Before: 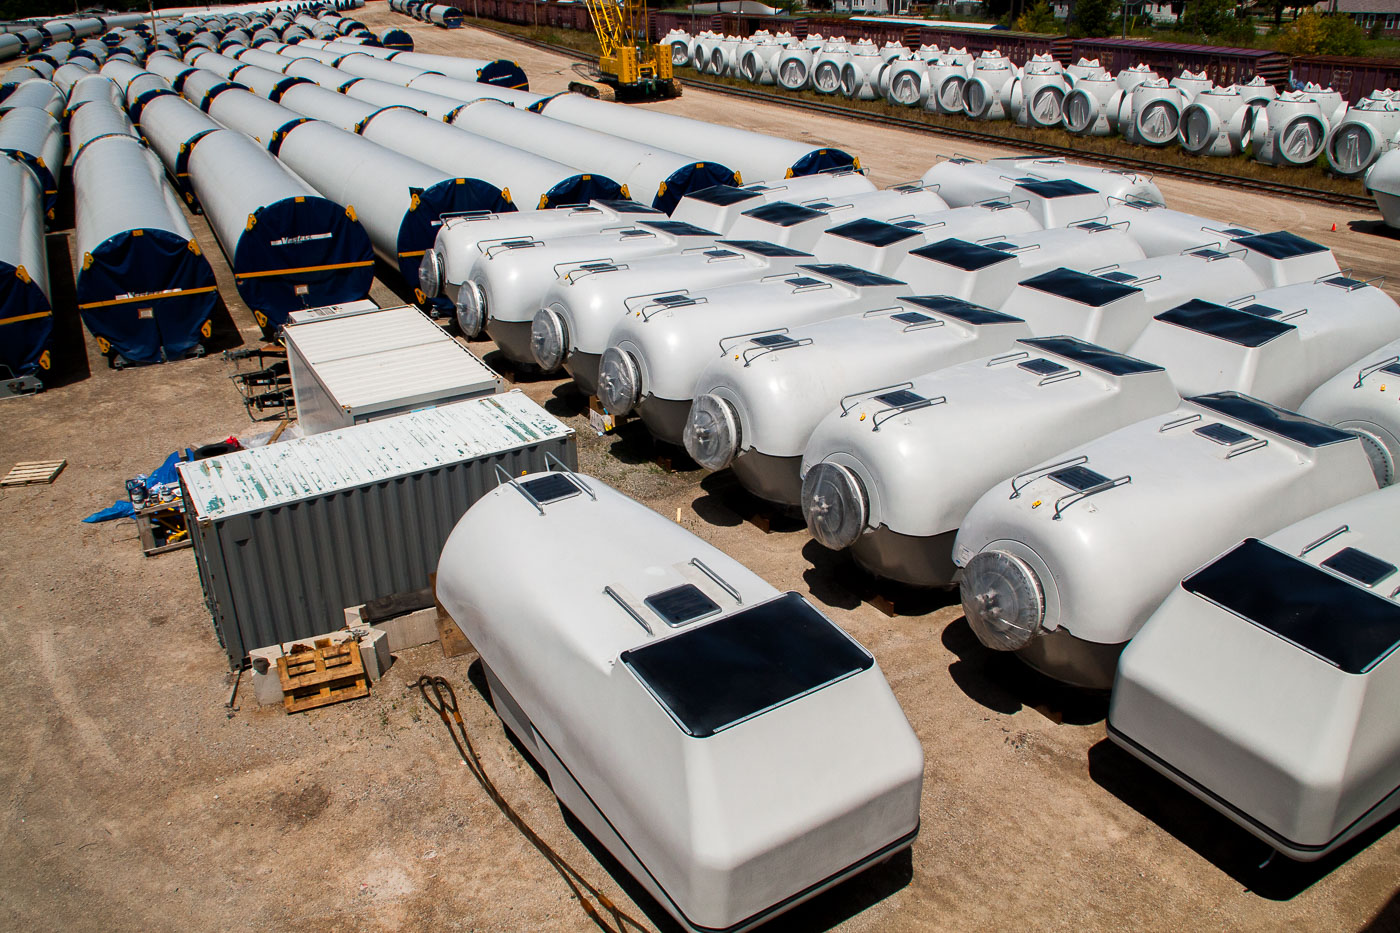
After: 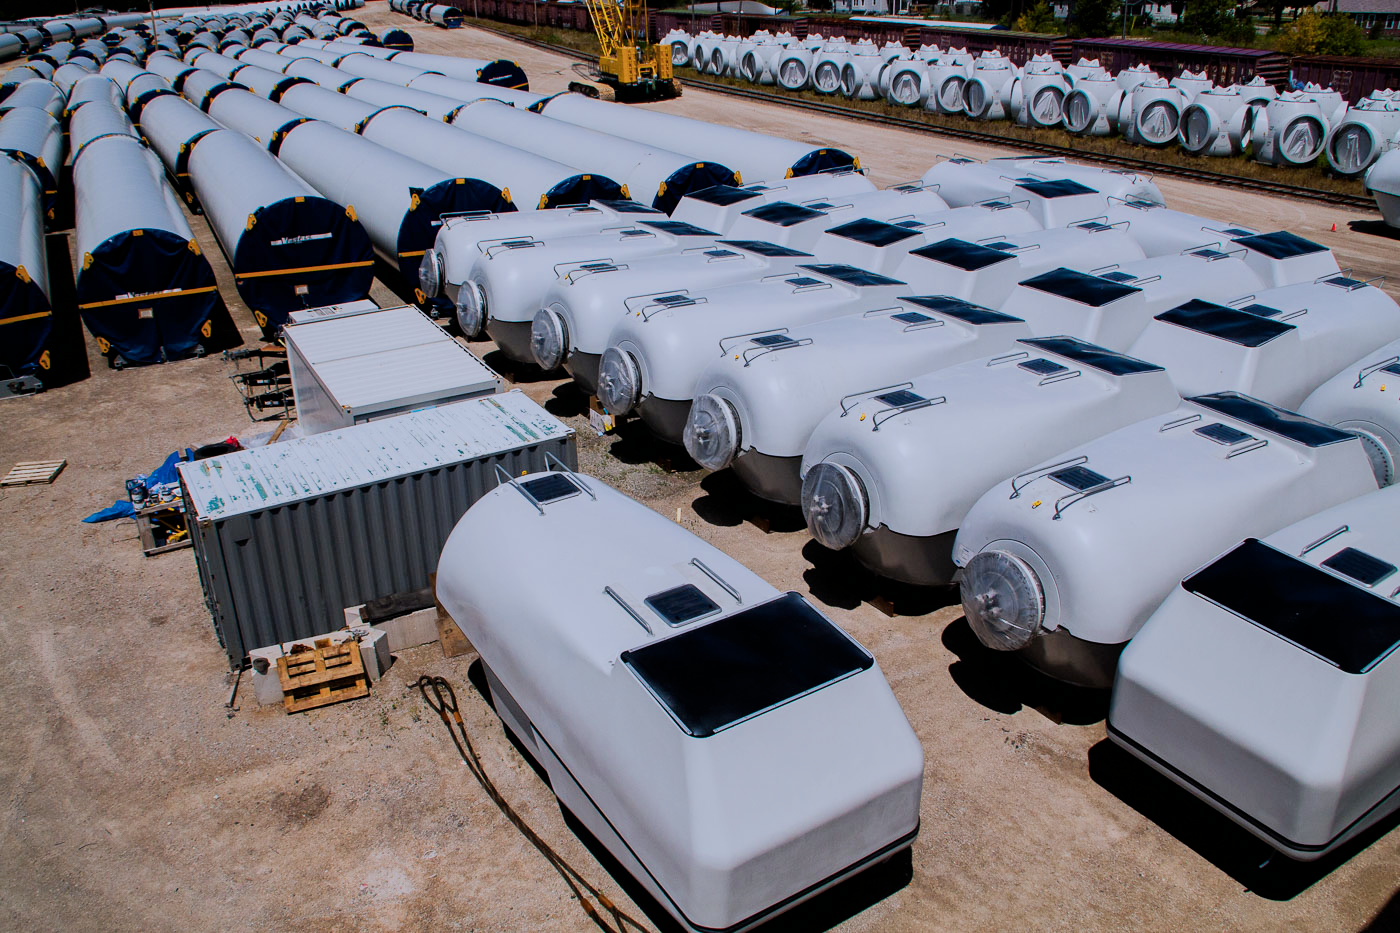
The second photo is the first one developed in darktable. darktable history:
white balance: red 1.009, blue 1.027
color calibration: output R [0.994, 0.059, -0.119, 0], output G [-0.036, 1.09, -0.119, 0], output B [0.078, -0.108, 0.961, 0], illuminant custom, x 0.371, y 0.382, temperature 4281.14 K
filmic rgb: black relative exposure -7.65 EV, white relative exposure 4.56 EV, hardness 3.61
